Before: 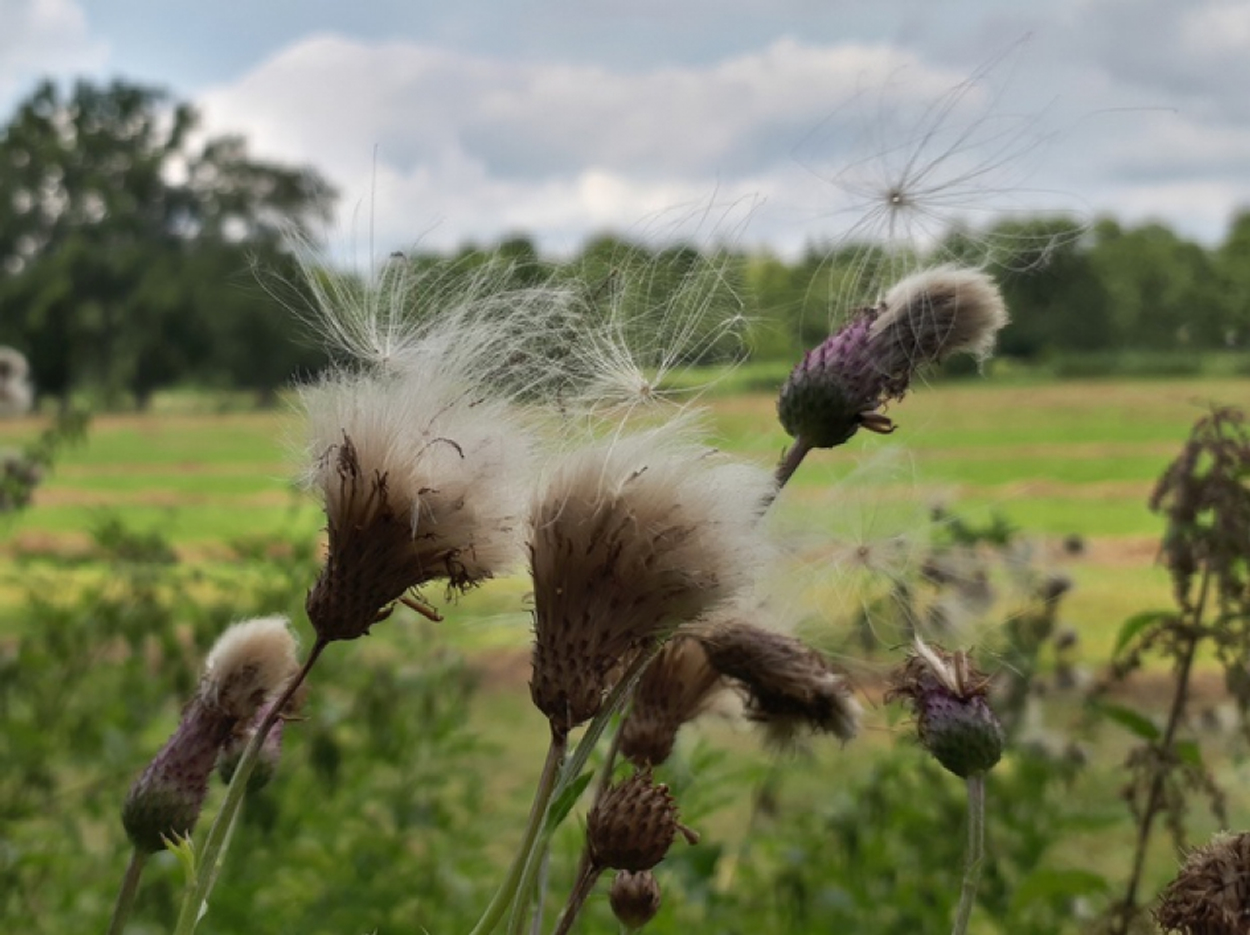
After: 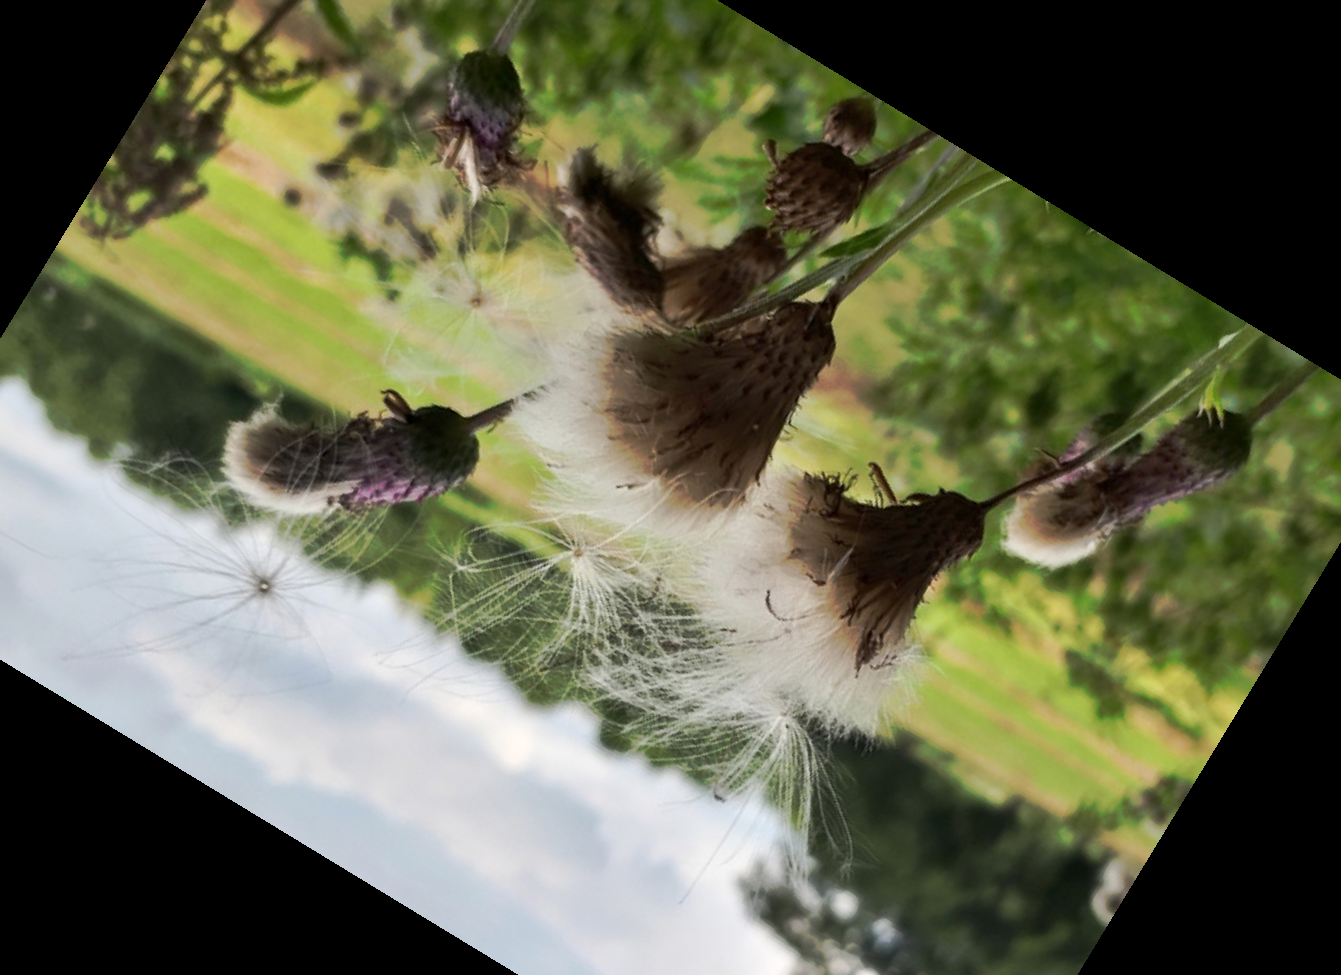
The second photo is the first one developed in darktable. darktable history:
tone curve: curves: ch0 [(0, 0) (0.003, 0.003) (0.011, 0.011) (0.025, 0.024) (0.044, 0.043) (0.069, 0.068) (0.1, 0.097) (0.136, 0.133) (0.177, 0.173) (0.224, 0.219) (0.277, 0.271) (0.335, 0.327) (0.399, 0.39) (0.468, 0.457) (0.543, 0.582) (0.623, 0.655) (0.709, 0.734) (0.801, 0.817) (0.898, 0.906) (1, 1)], preserve colors none
contrast brightness saturation: contrast 0.15, brightness 0.05
crop and rotate: angle 148.68°, left 9.111%, top 15.603%, right 4.588%, bottom 17.041%
local contrast: mode bilateral grid, contrast 20, coarseness 50, detail 120%, midtone range 0.2
